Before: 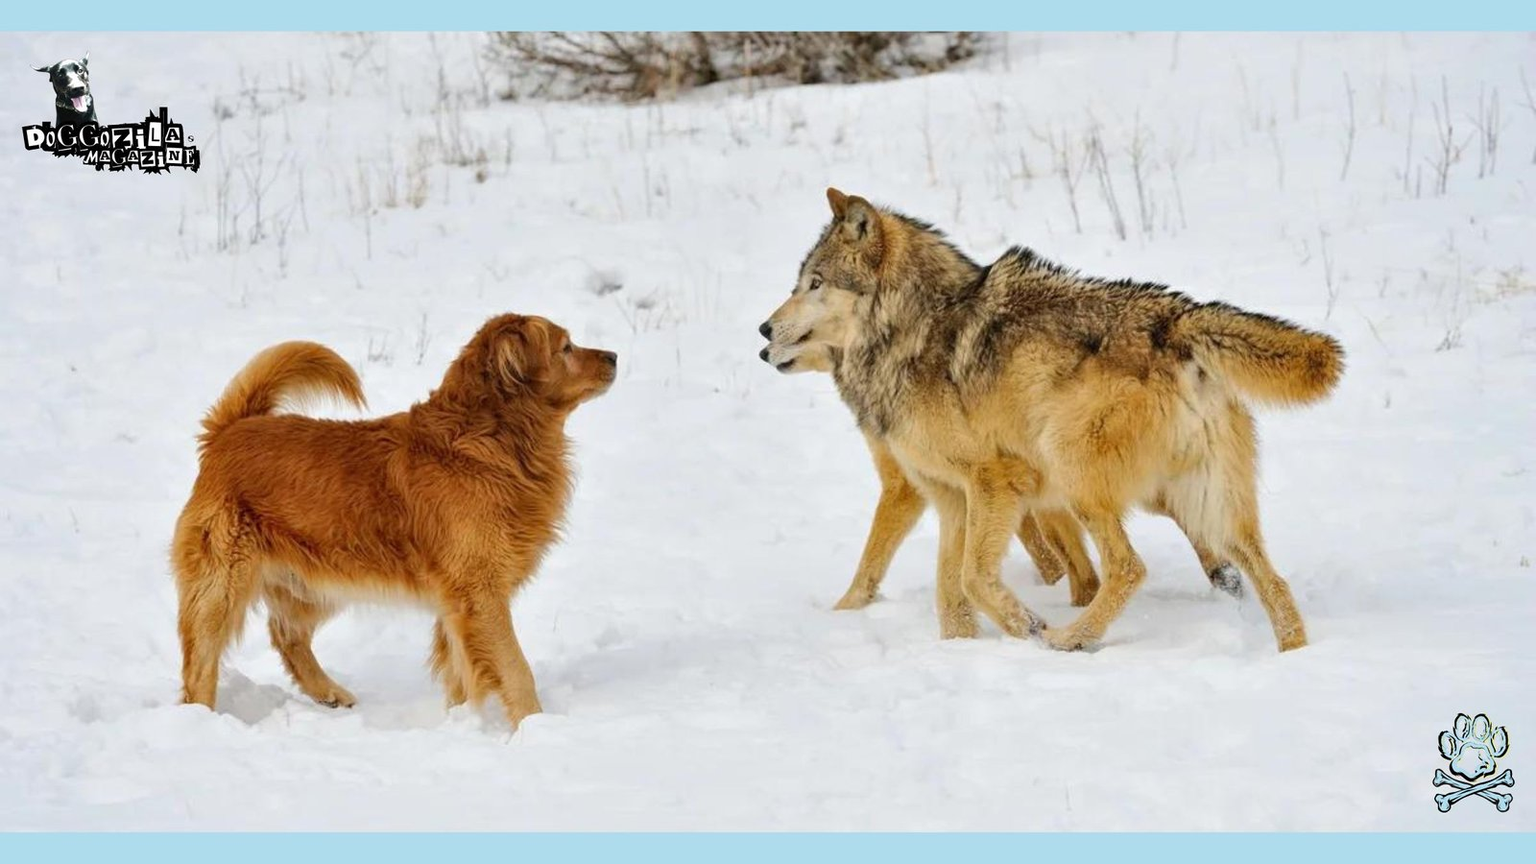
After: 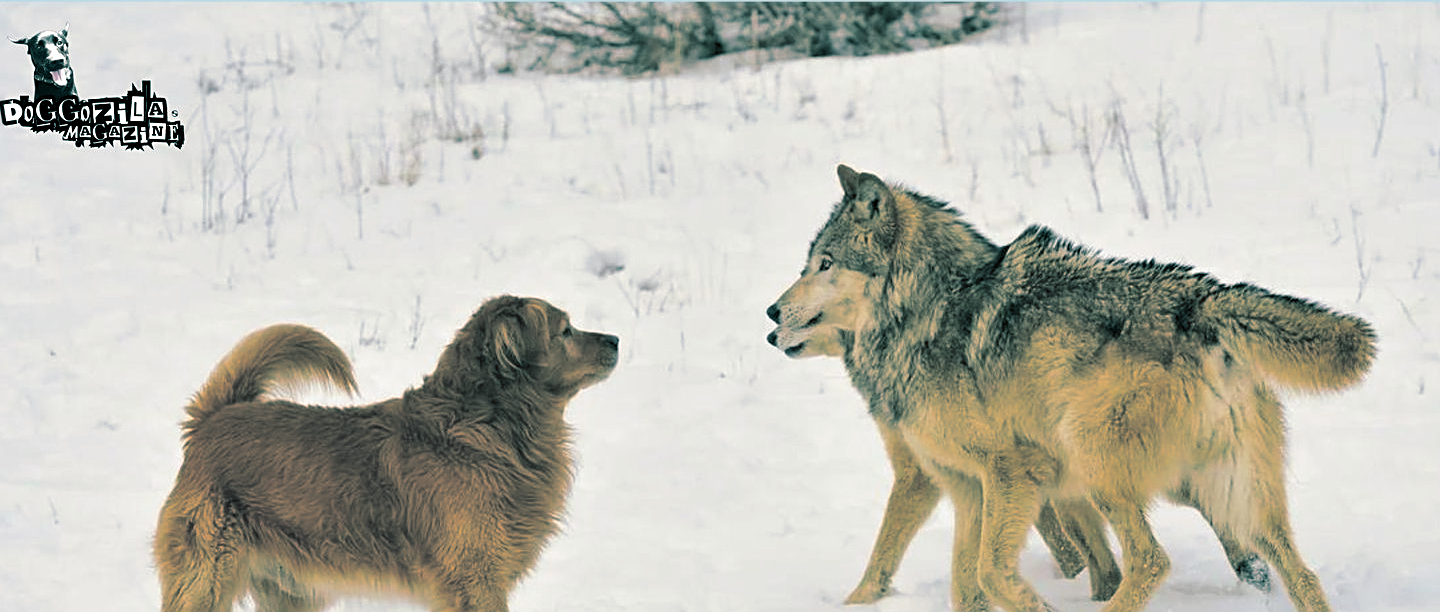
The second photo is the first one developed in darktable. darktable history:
sharpen: on, module defaults
split-toning: shadows › hue 186.43°, highlights › hue 49.29°, compress 30.29%
crop: left 1.509%, top 3.452%, right 7.696%, bottom 28.452%
